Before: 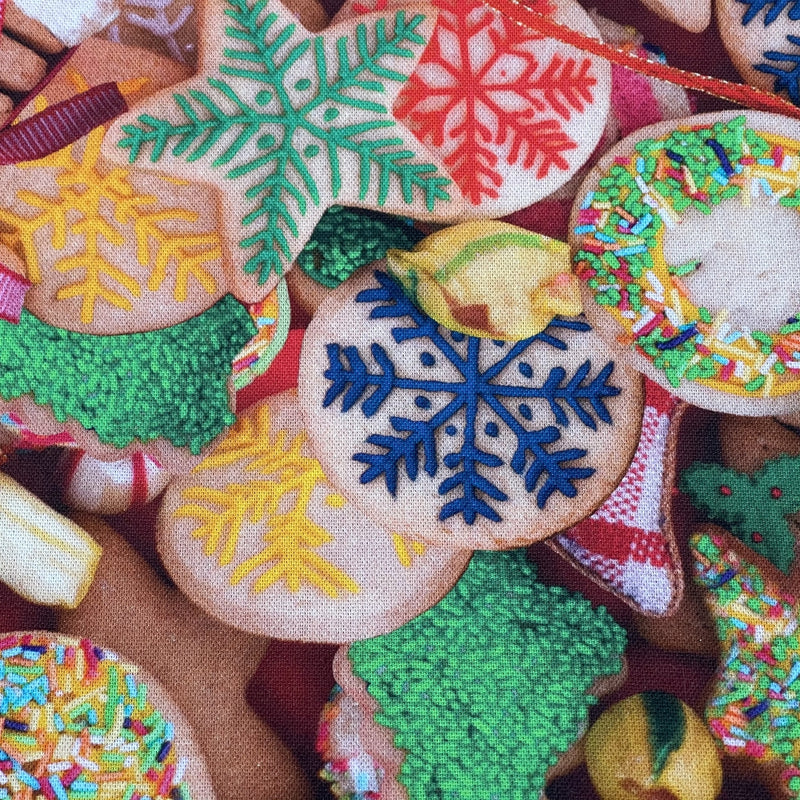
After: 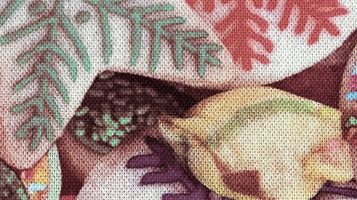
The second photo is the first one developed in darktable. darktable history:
contrast brightness saturation: contrast 0.1, saturation -0.36
crop: left 28.64%, top 16.832%, right 26.637%, bottom 58.055%
split-toning: compress 20%
